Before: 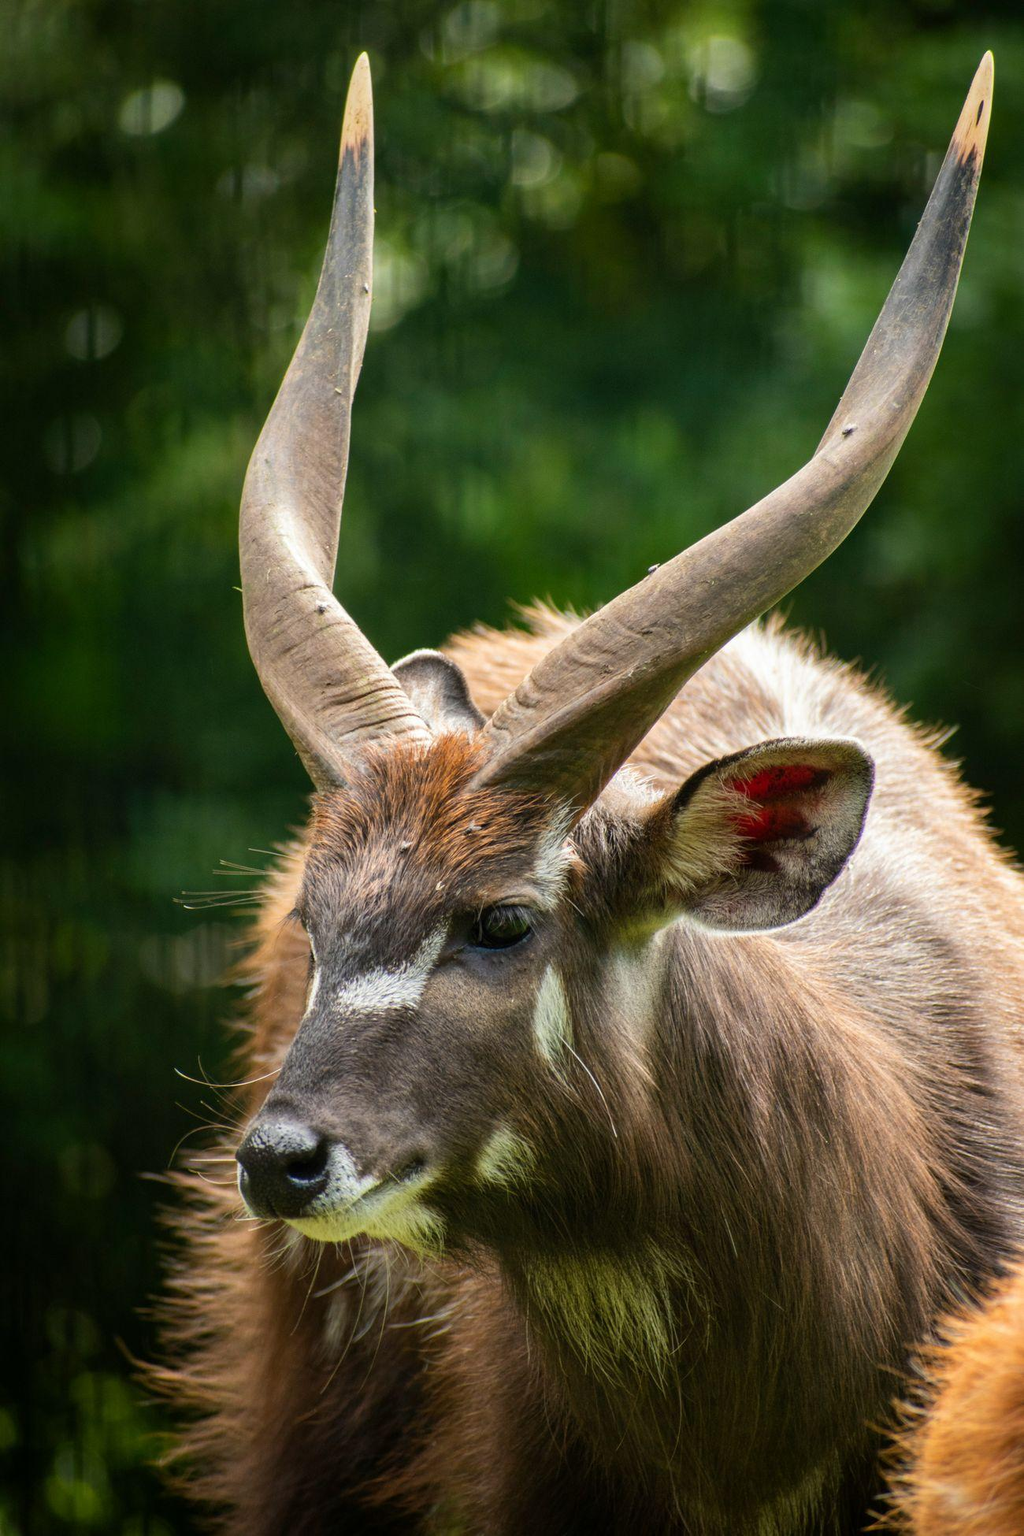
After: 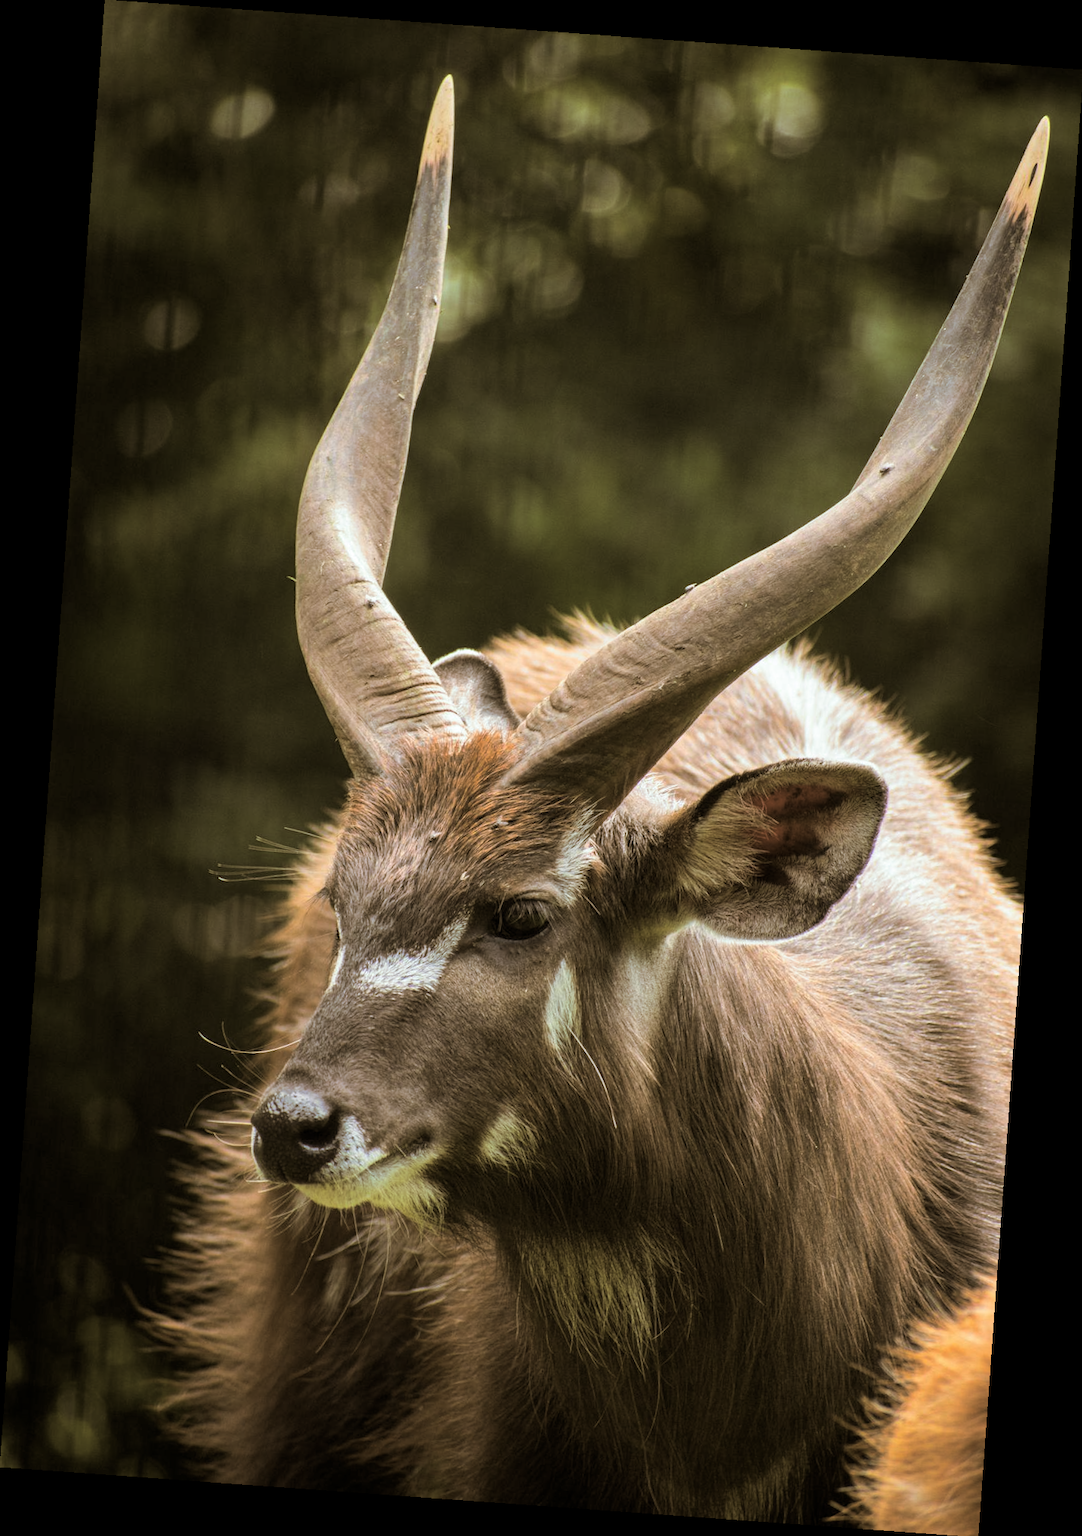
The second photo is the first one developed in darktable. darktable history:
split-toning: shadows › hue 37.98°, highlights › hue 185.58°, balance -55.261
rotate and perspective: rotation 4.1°, automatic cropping off
